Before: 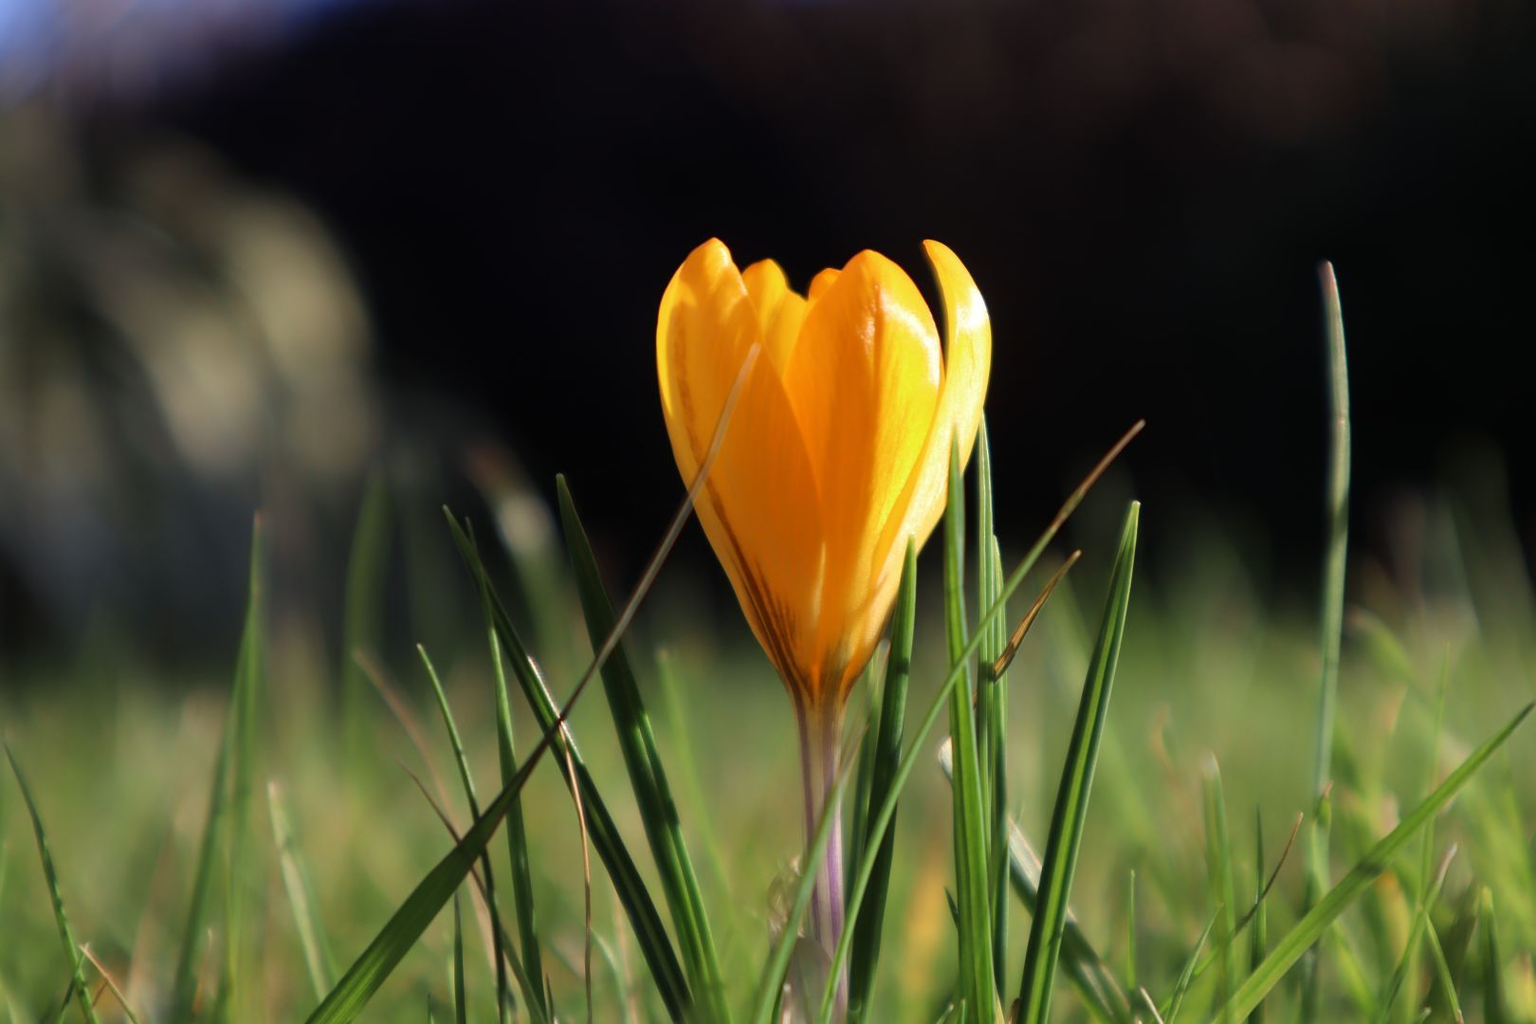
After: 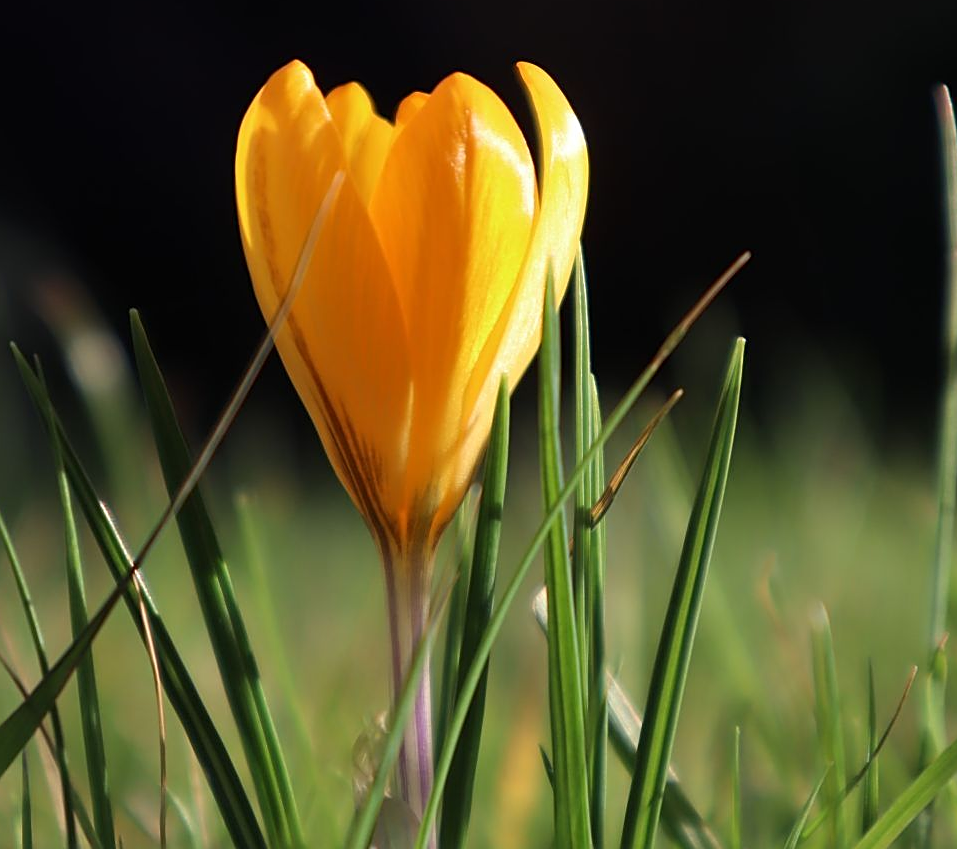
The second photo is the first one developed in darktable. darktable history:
crop and rotate: left 28.256%, top 17.734%, right 12.656%, bottom 3.573%
sharpen: on, module defaults
white balance: emerald 1
